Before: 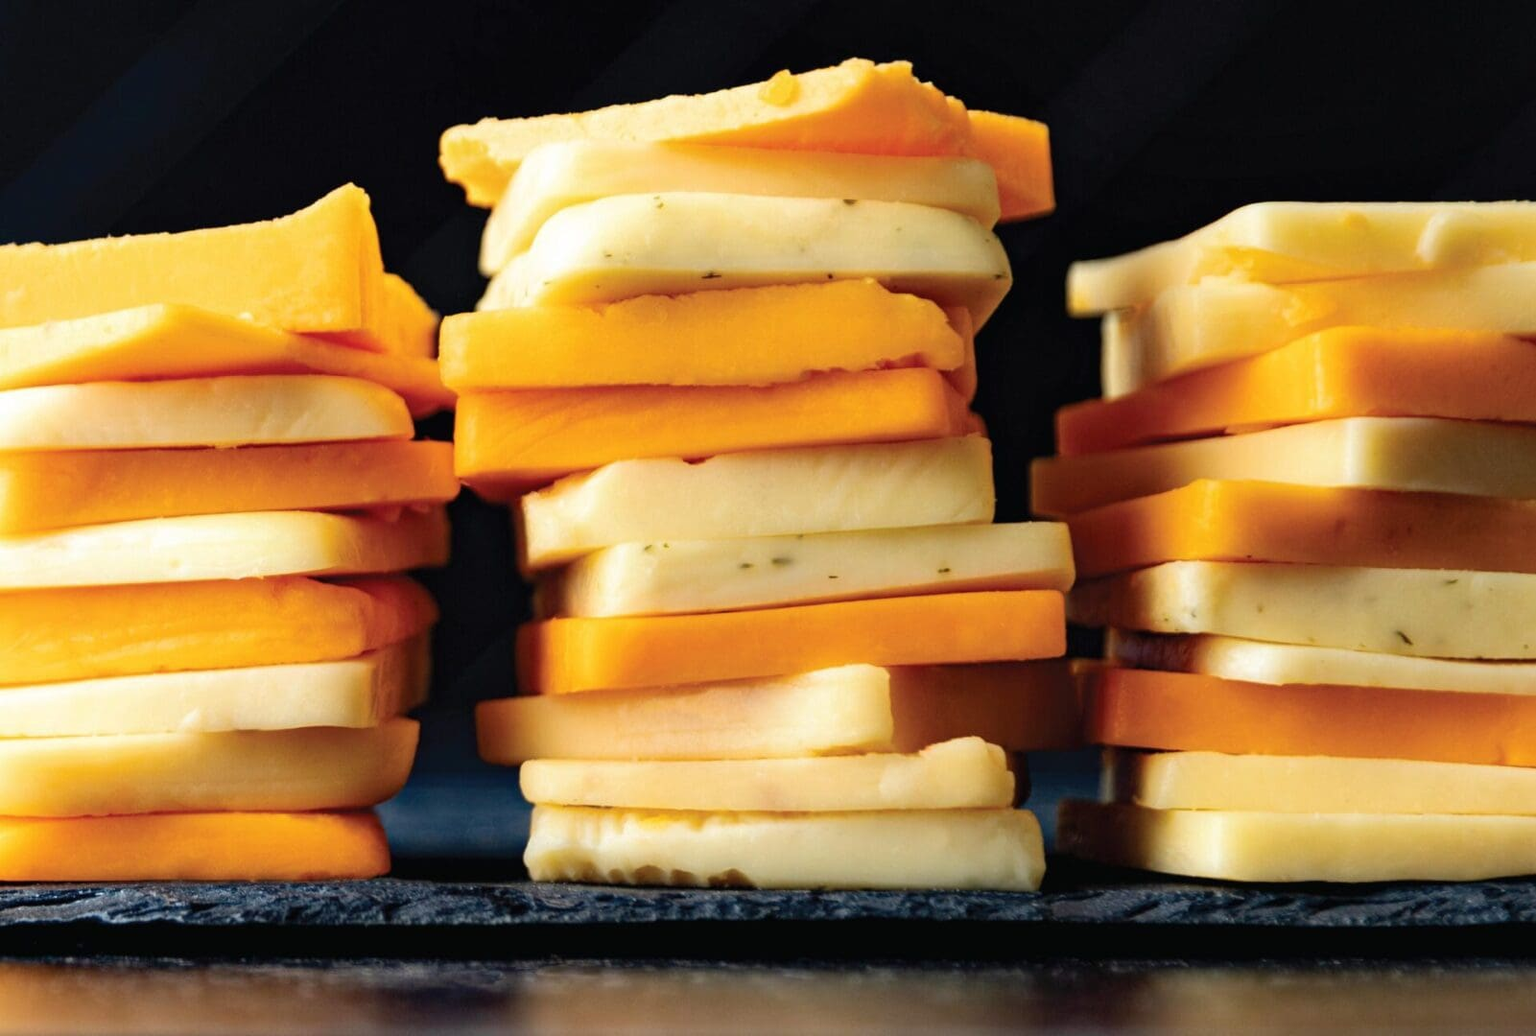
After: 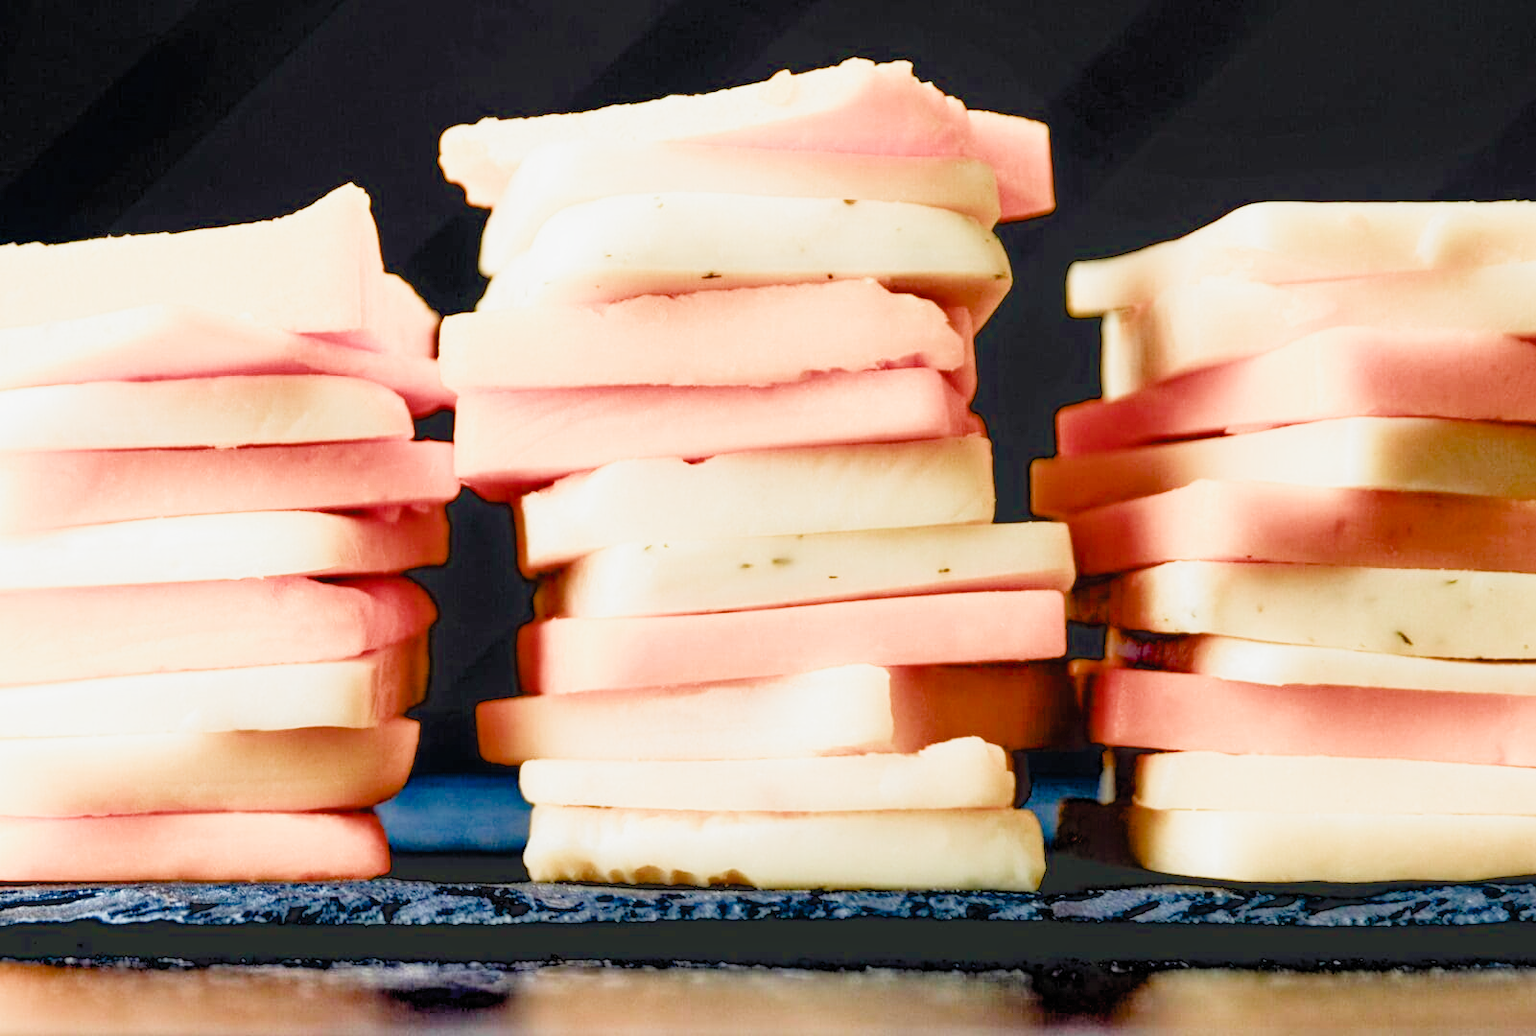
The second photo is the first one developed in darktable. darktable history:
exposure: black level correction 0.011, exposure 1.088 EV, compensate highlight preservation false
tone equalizer: -7 EV 0.156 EV, -6 EV 0.601 EV, -5 EV 1.11 EV, -4 EV 1.33 EV, -3 EV 1.14 EV, -2 EV 0.6 EV, -1 EV 0.162 EV
filmic rgb: black relative exposure -5.08 EV, white relative exposure 3.97 EV, hardness 2.9, contrast 1.298, color science v5 (2021), contrast in shadows safe, contrast in highlights safe
